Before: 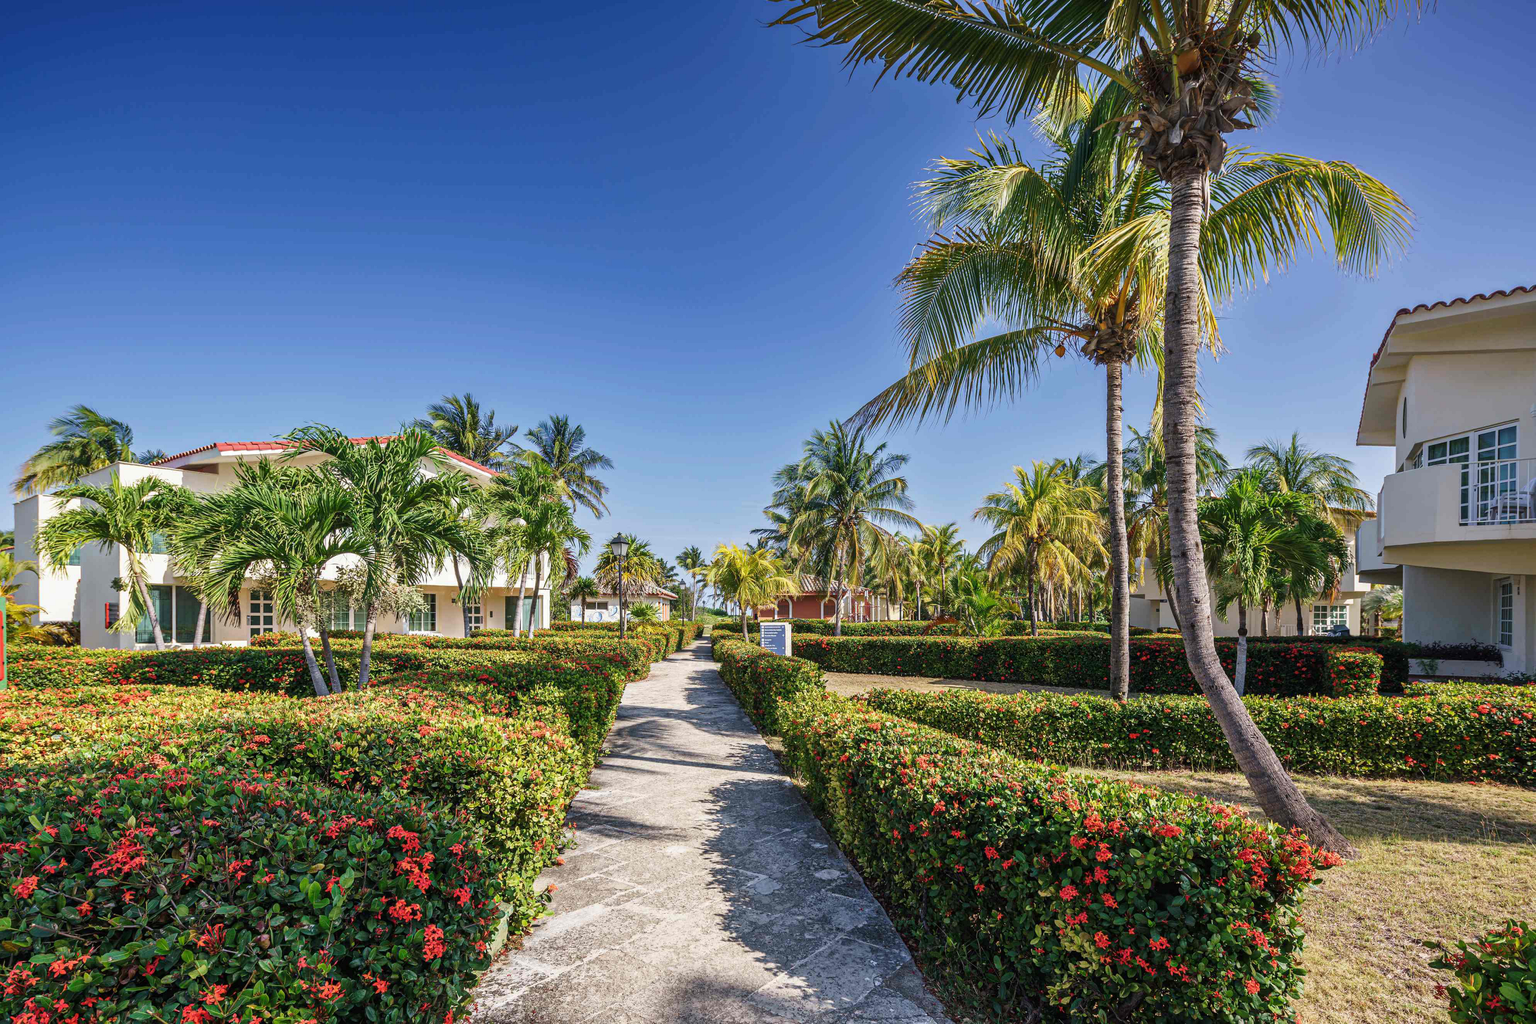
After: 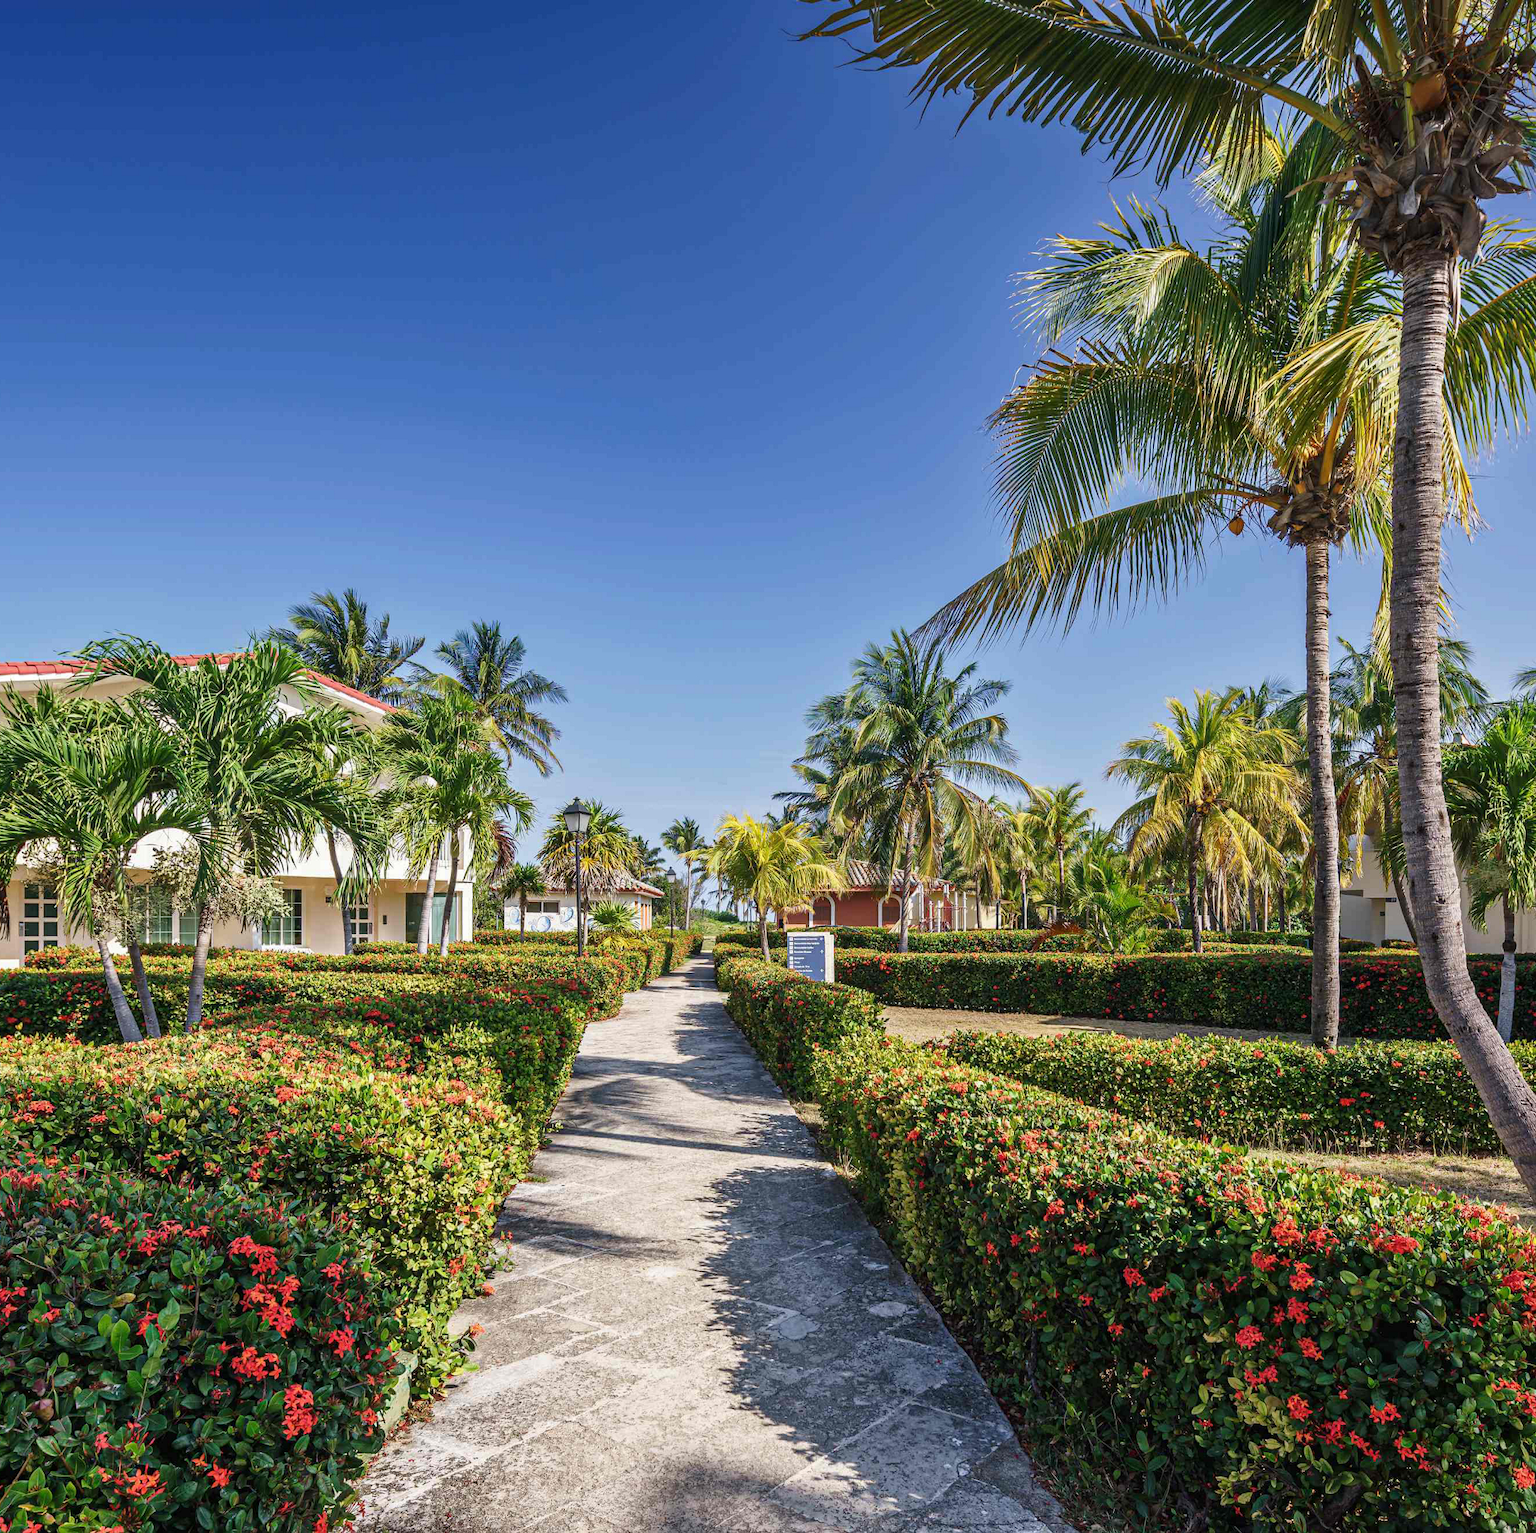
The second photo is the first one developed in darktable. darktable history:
crop and rotate: left 15.253%, right 17.917%
